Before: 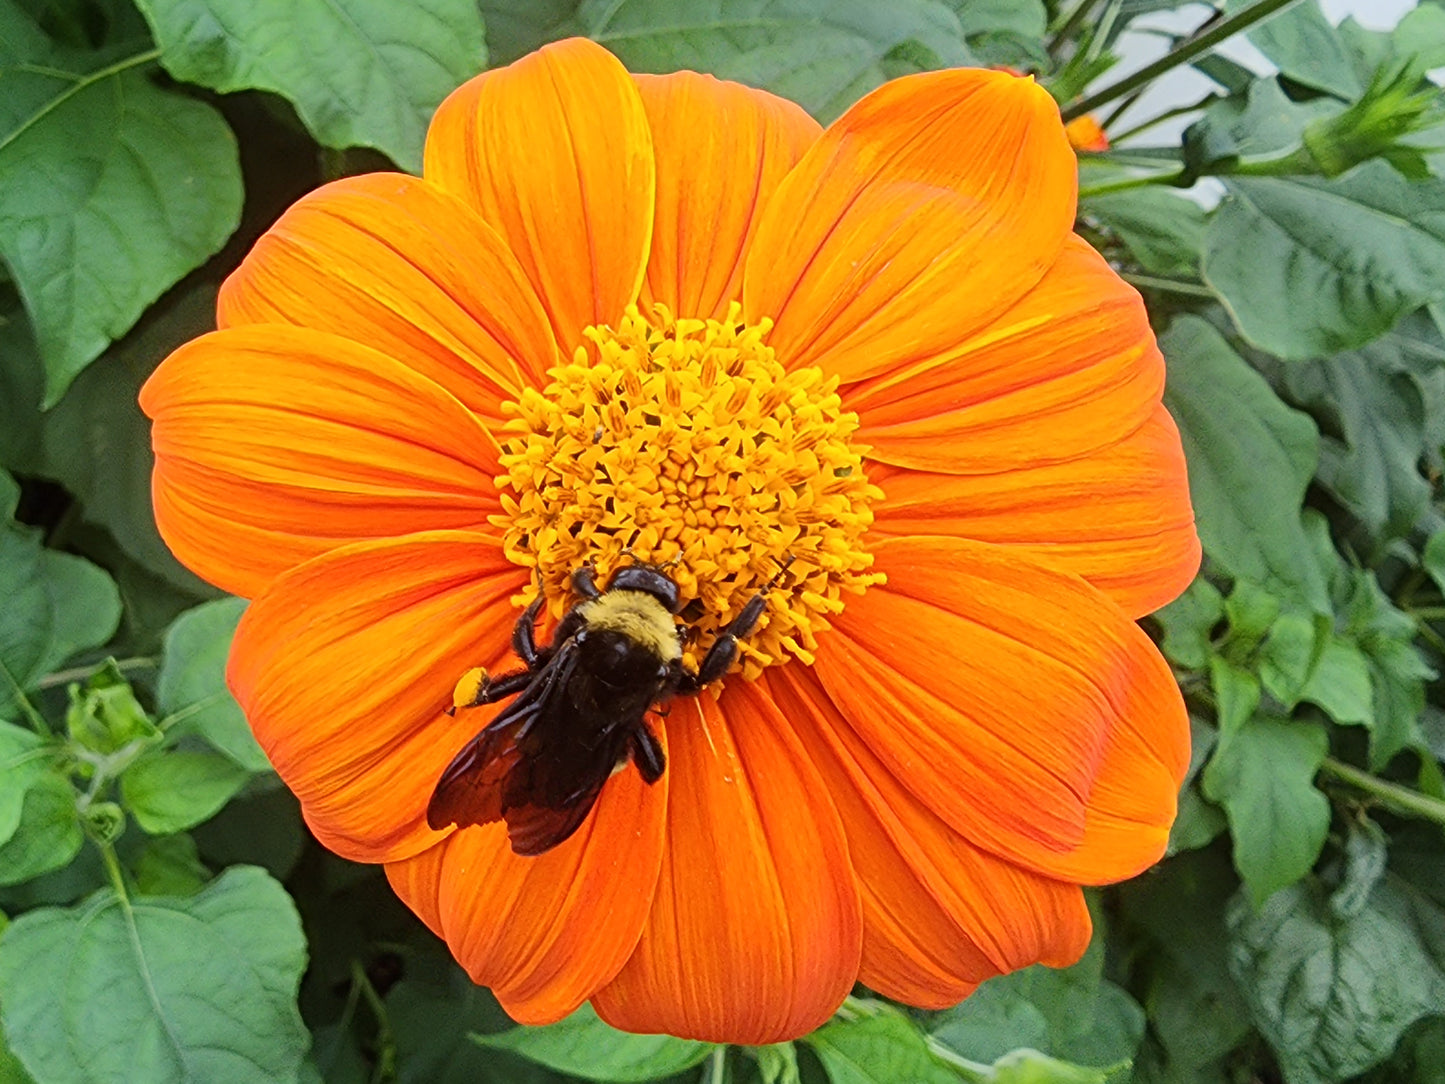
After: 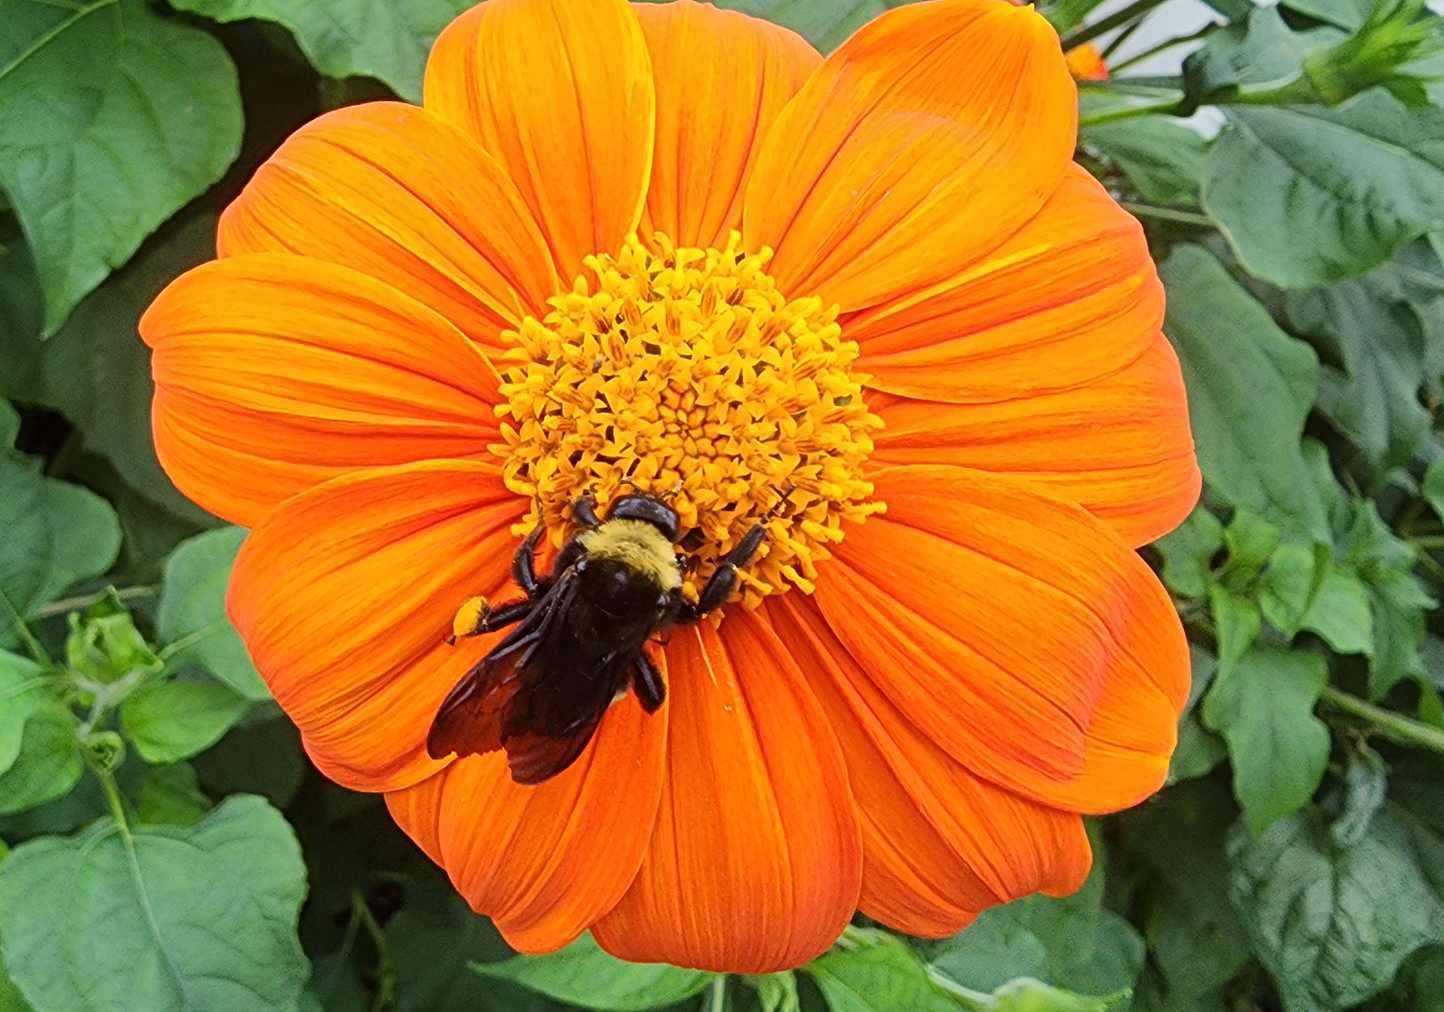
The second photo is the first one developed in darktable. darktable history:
crop and rotate: top 6.555%
exposure: compensate highlight preservation false
